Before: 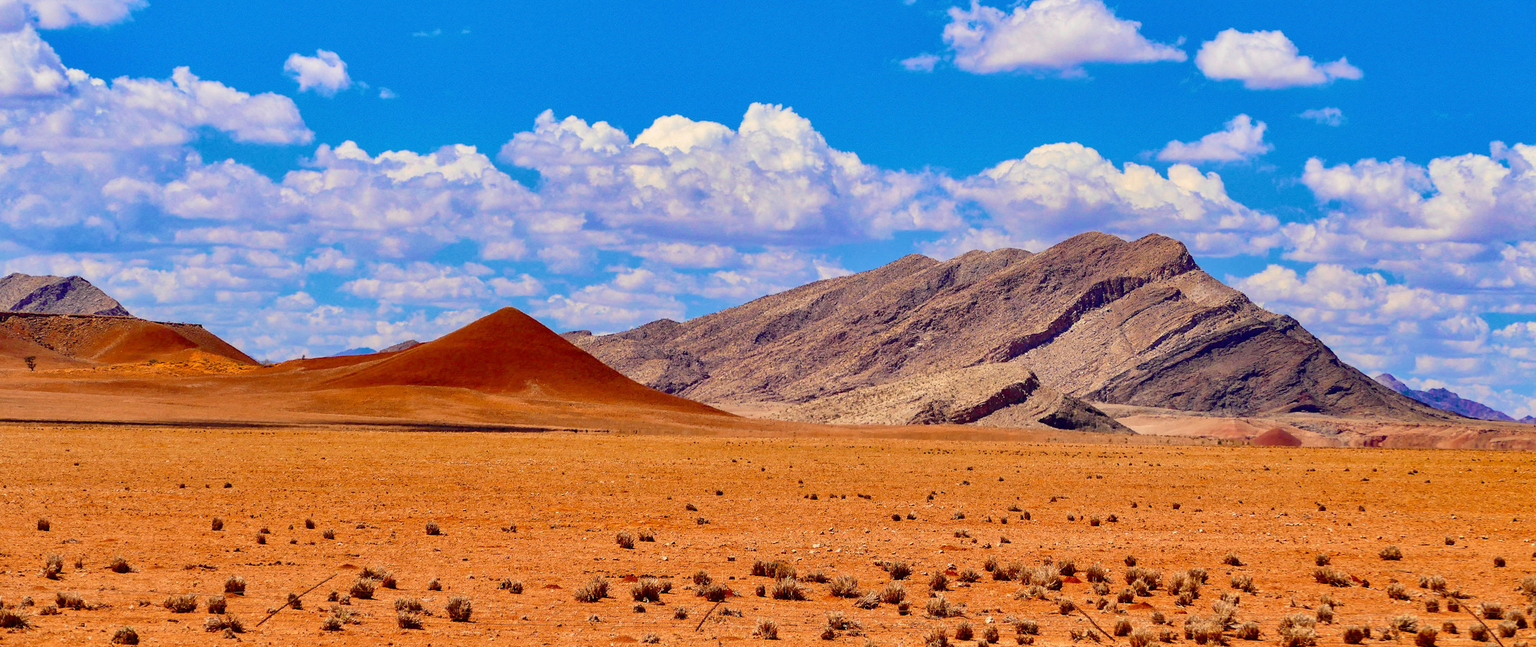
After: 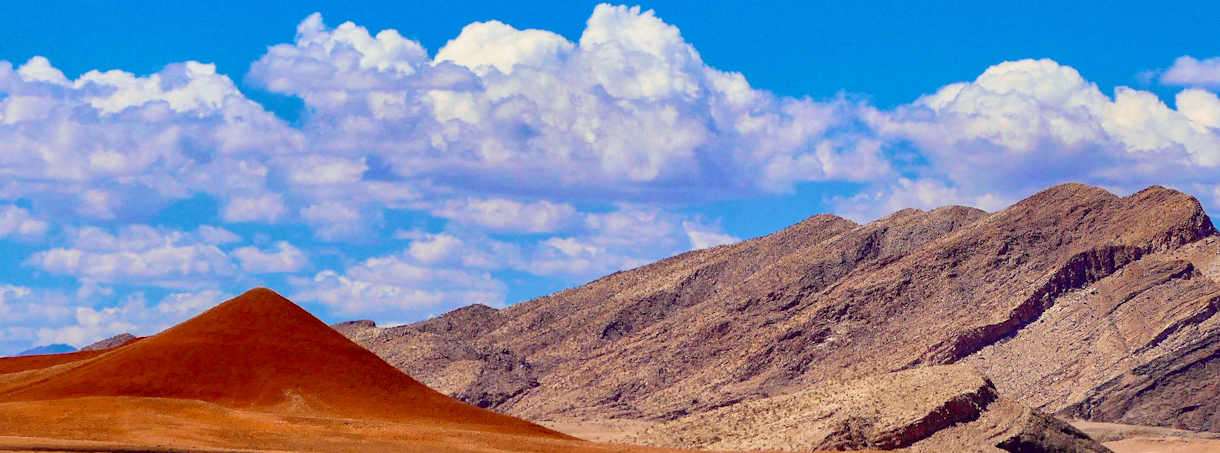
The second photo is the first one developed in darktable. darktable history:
crop: left 20.932%, top 15.471%, right 21.848%, bottom 34.081%
color correction: highlights a* -3.28, highlights b* -6.24, shadows a* 3.1, shadows b* 5.19
